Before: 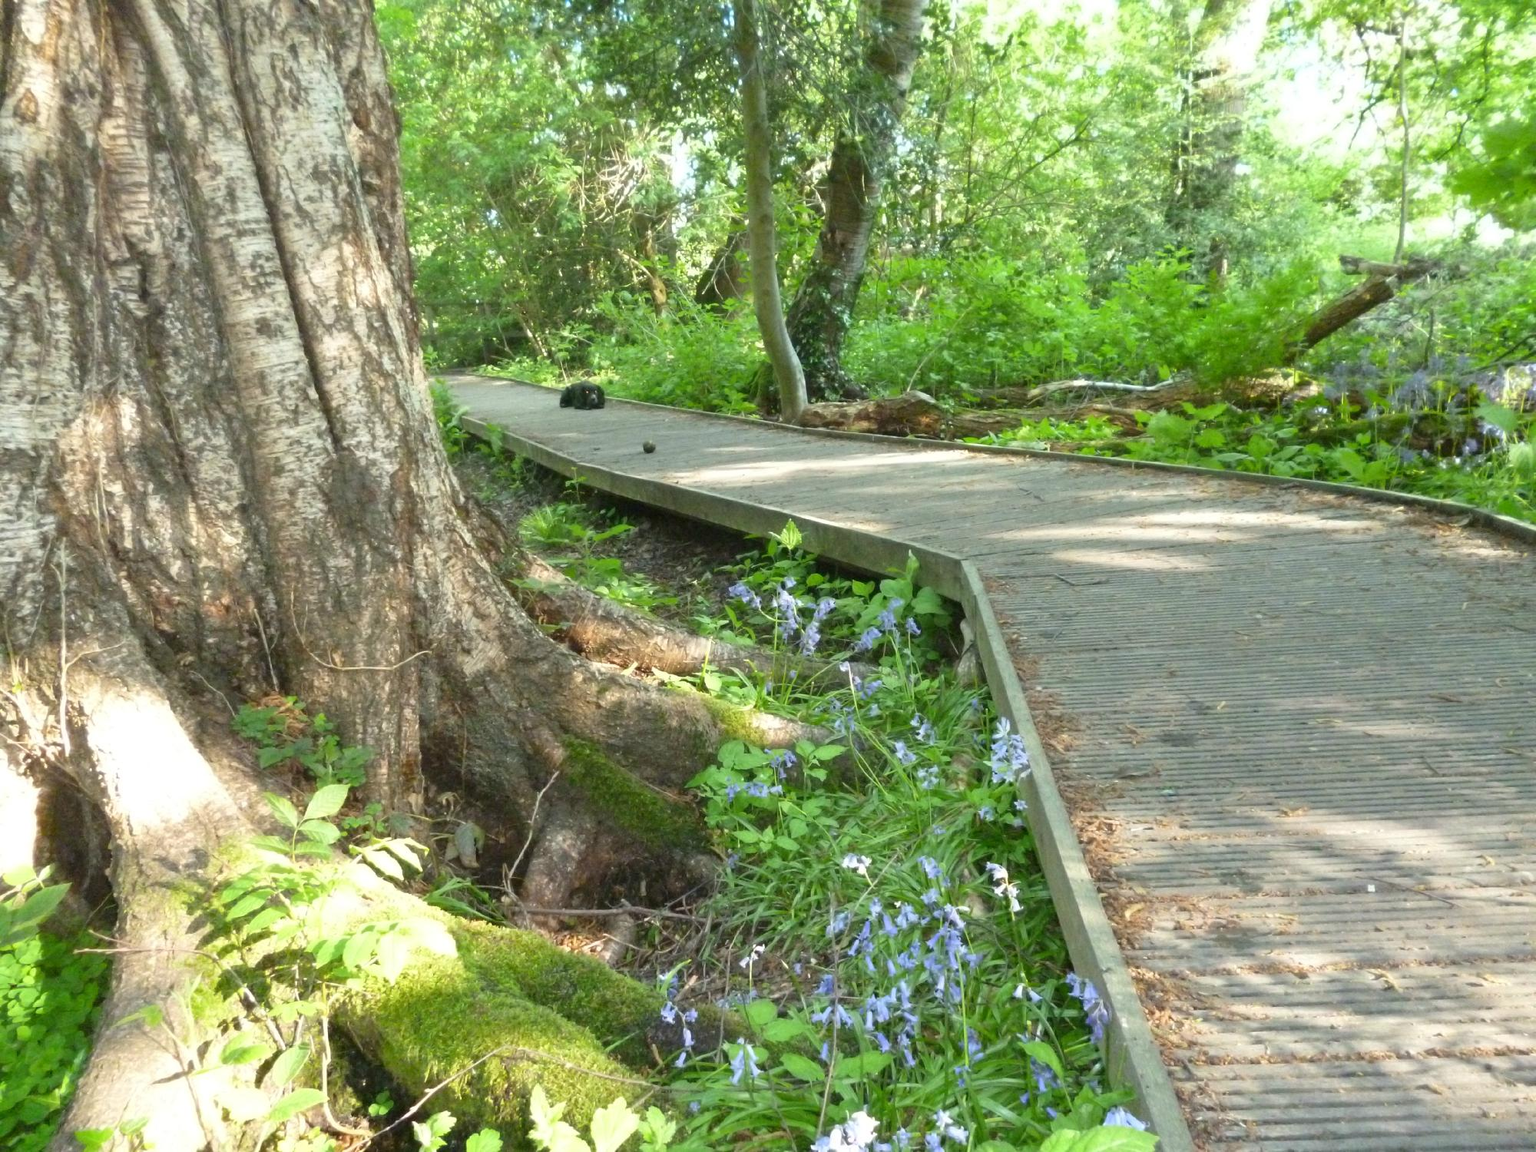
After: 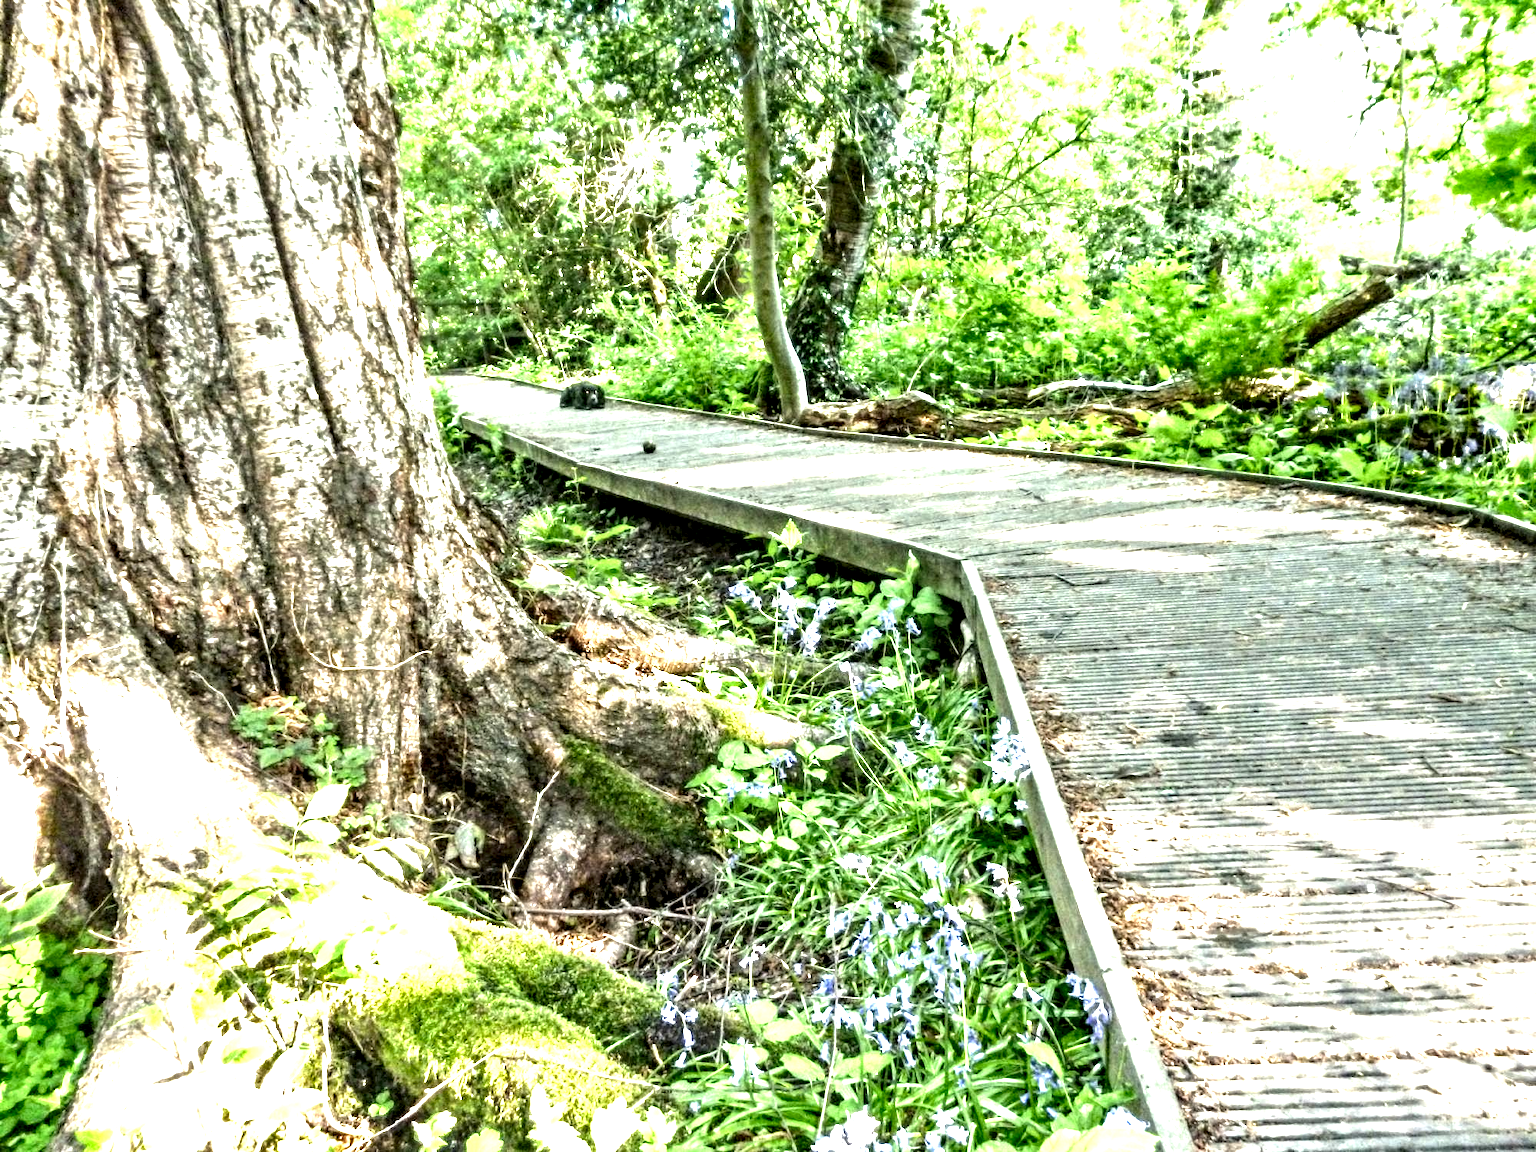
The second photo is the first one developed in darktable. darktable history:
local contrast: highlights 20%, detail 197%
exposure: black level correction 0, exposure 1.2 EV, compensate highlight preservation false
contrast equalizer: y [[0.511, 0.558, 0.631, 0.632, 0.559, 0.512], [0.5 ×6], [0.507, 0.559, 0.627, 0.644, 0.647, 0.647], [0 ×6], [0 ×6]]
